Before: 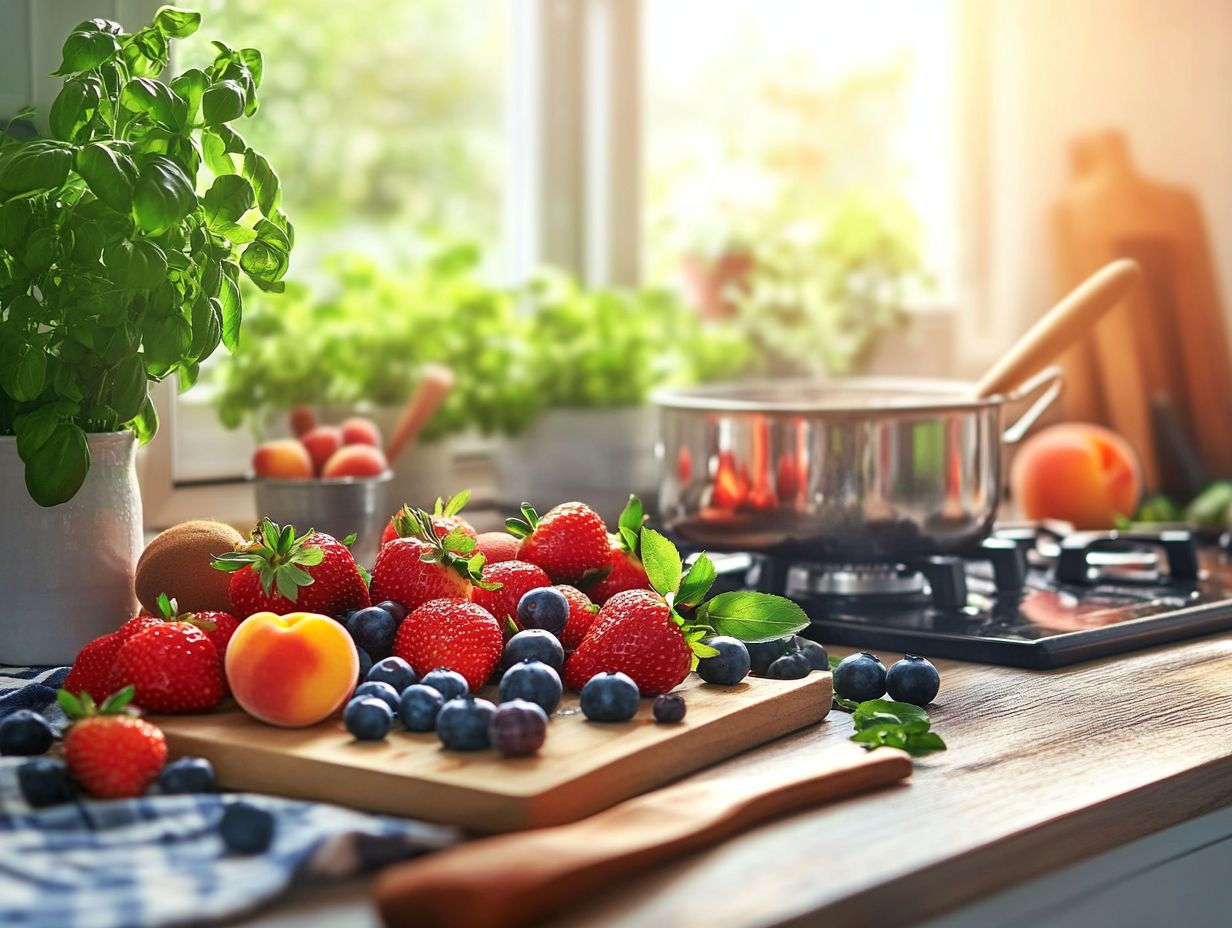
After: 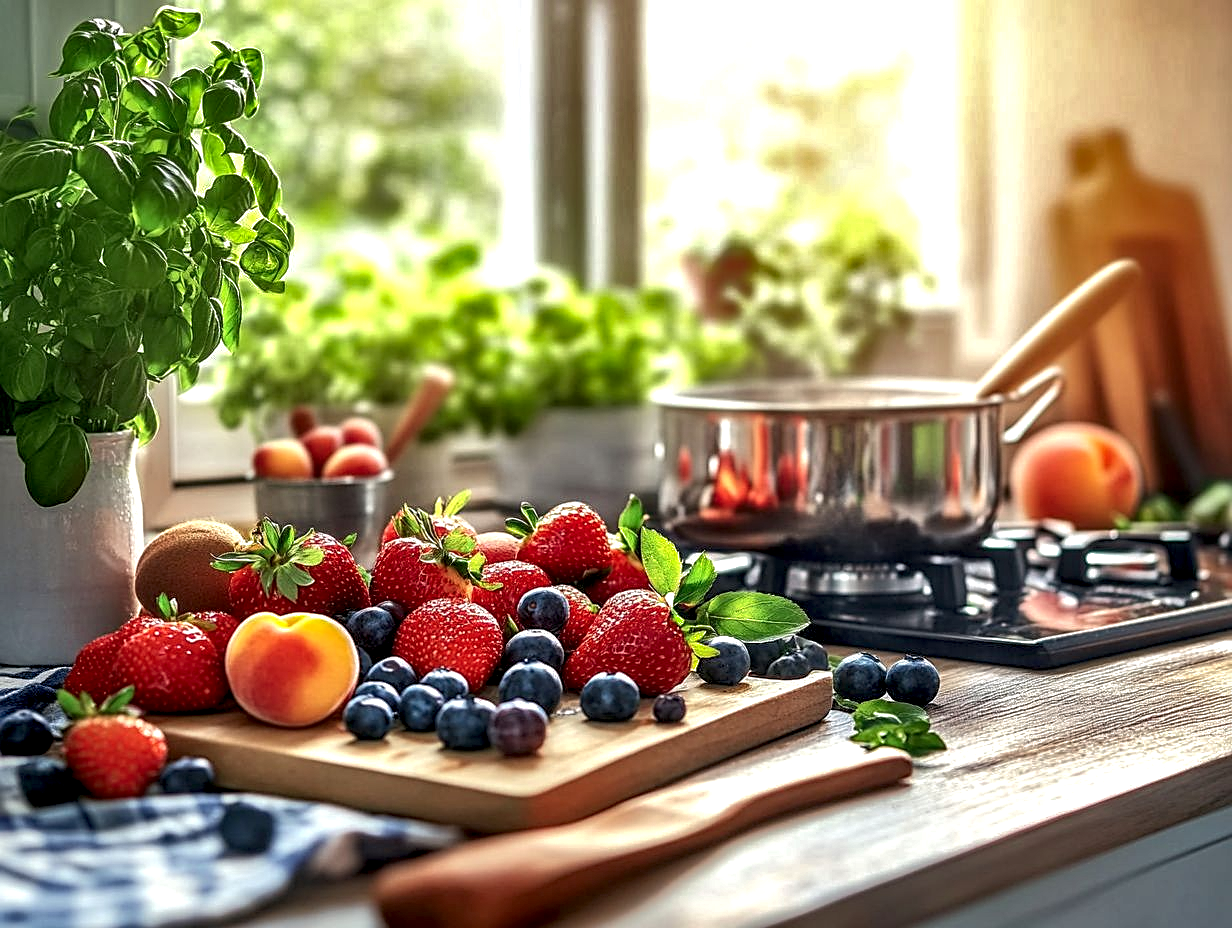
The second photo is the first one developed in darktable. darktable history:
local contrast: detail 204%
sharpen: on, module defaults
shadows and highlights: shadows 59.4, highlights -59.72
base curve: preserve colors none
